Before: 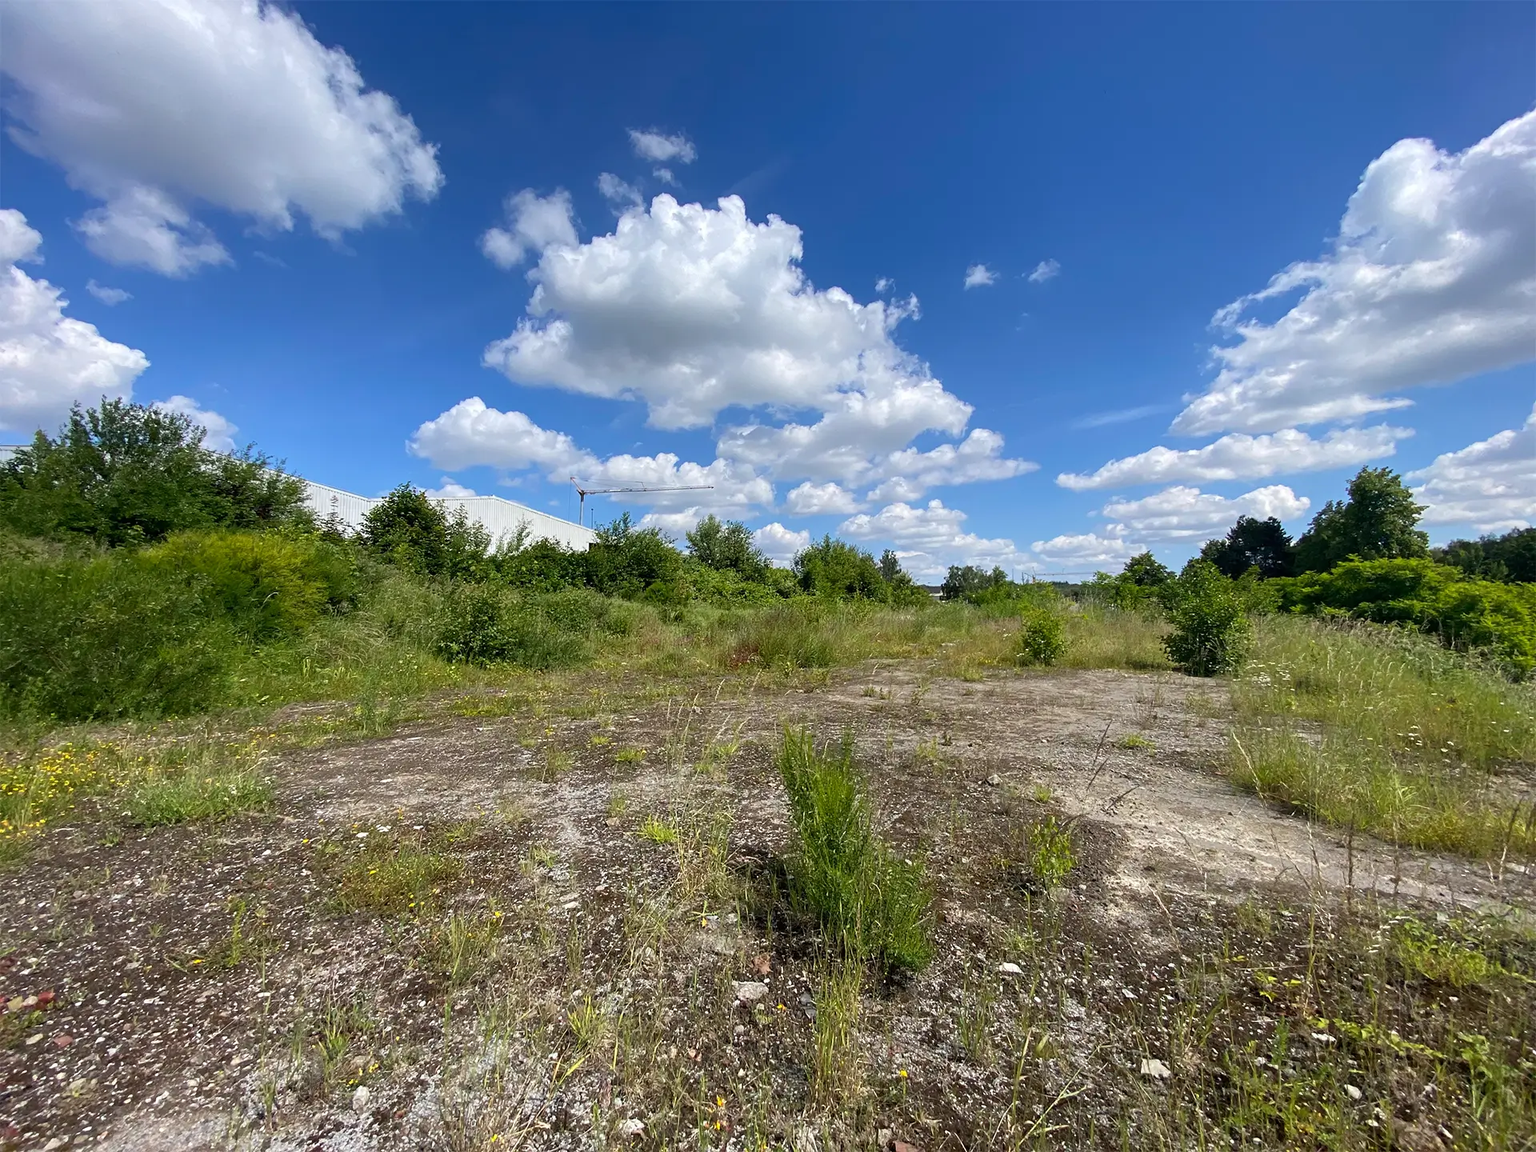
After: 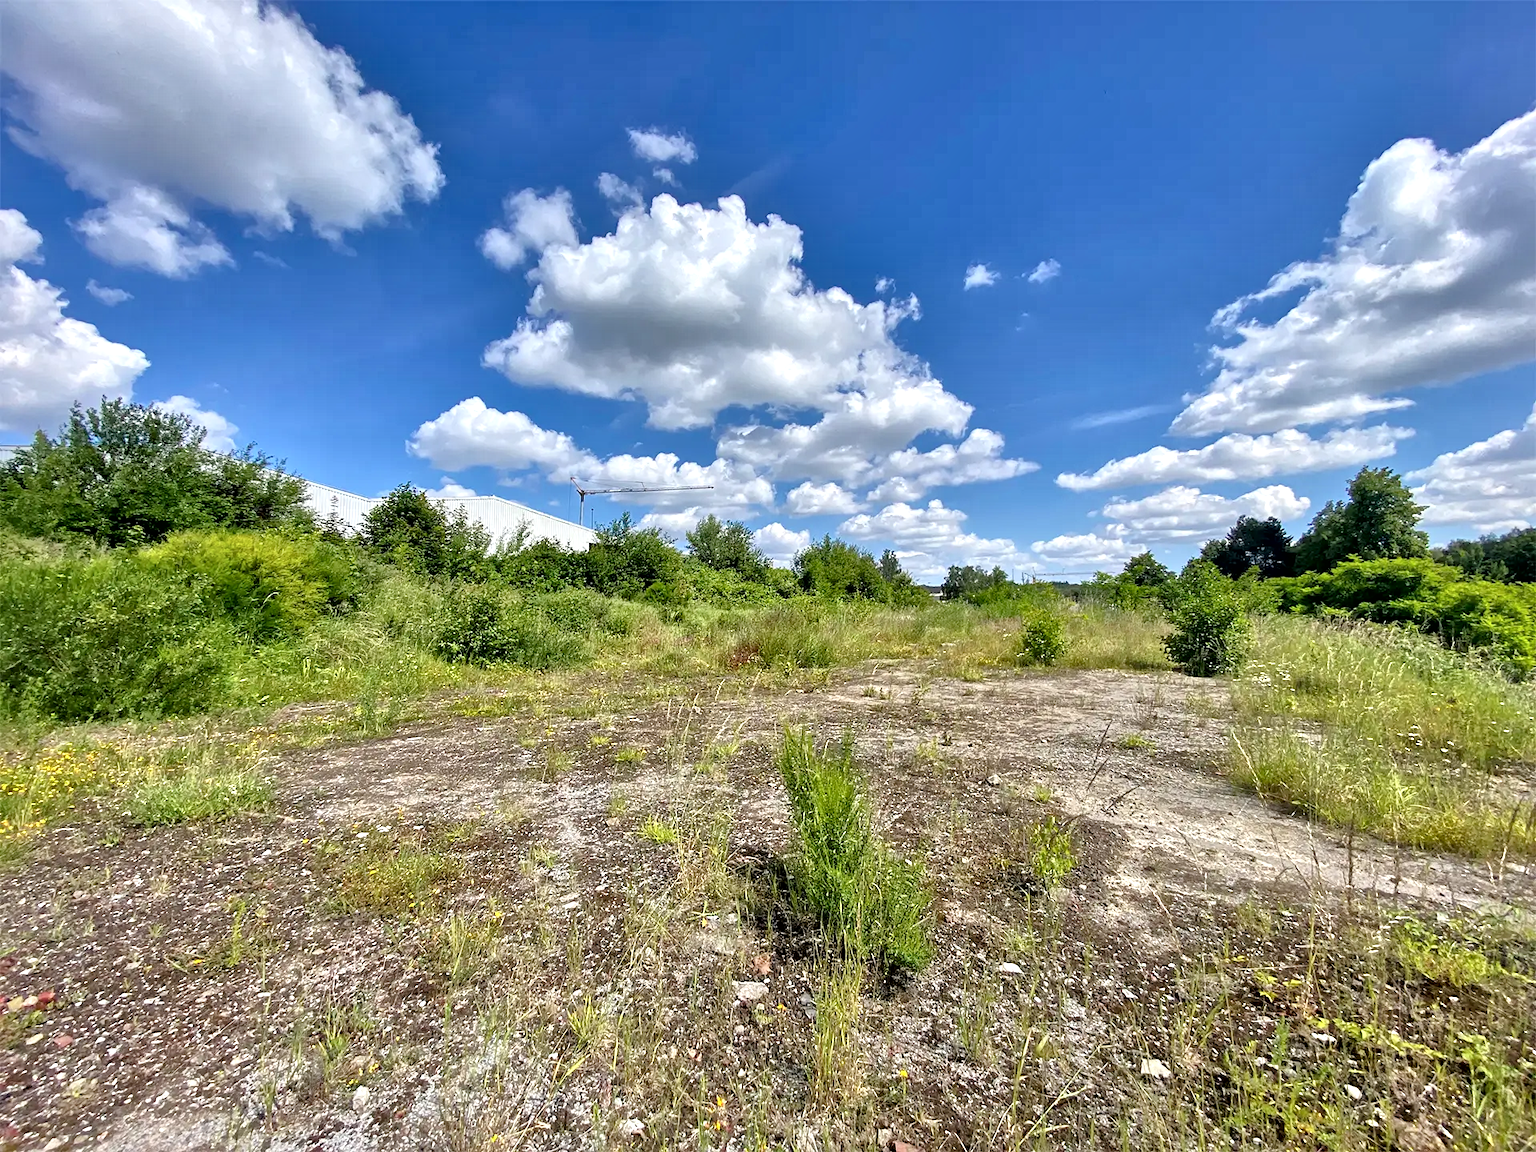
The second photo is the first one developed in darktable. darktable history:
local contrast: mode bilateral grid, contrast 20, coarseness 50, detail 179%, midtone range 0.2
tone equalizer: -7 EV 0.155 EV, -6 EV 0.607 EV, -5 EV 1.14 EV, -4 EV 1.31 EV, -3 EV 1.18 EV, -2 EV 0.6 EV, -1 EV 0.153 EV, mask exposure compensation -0.487 EV
